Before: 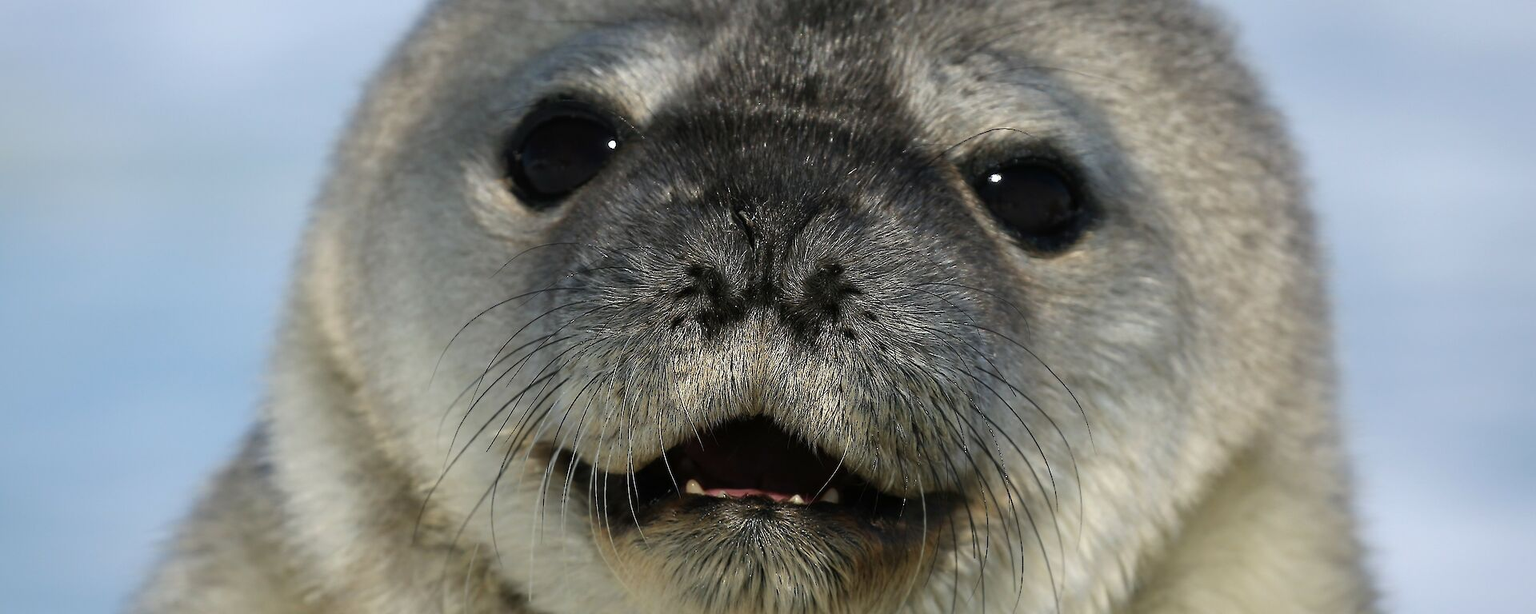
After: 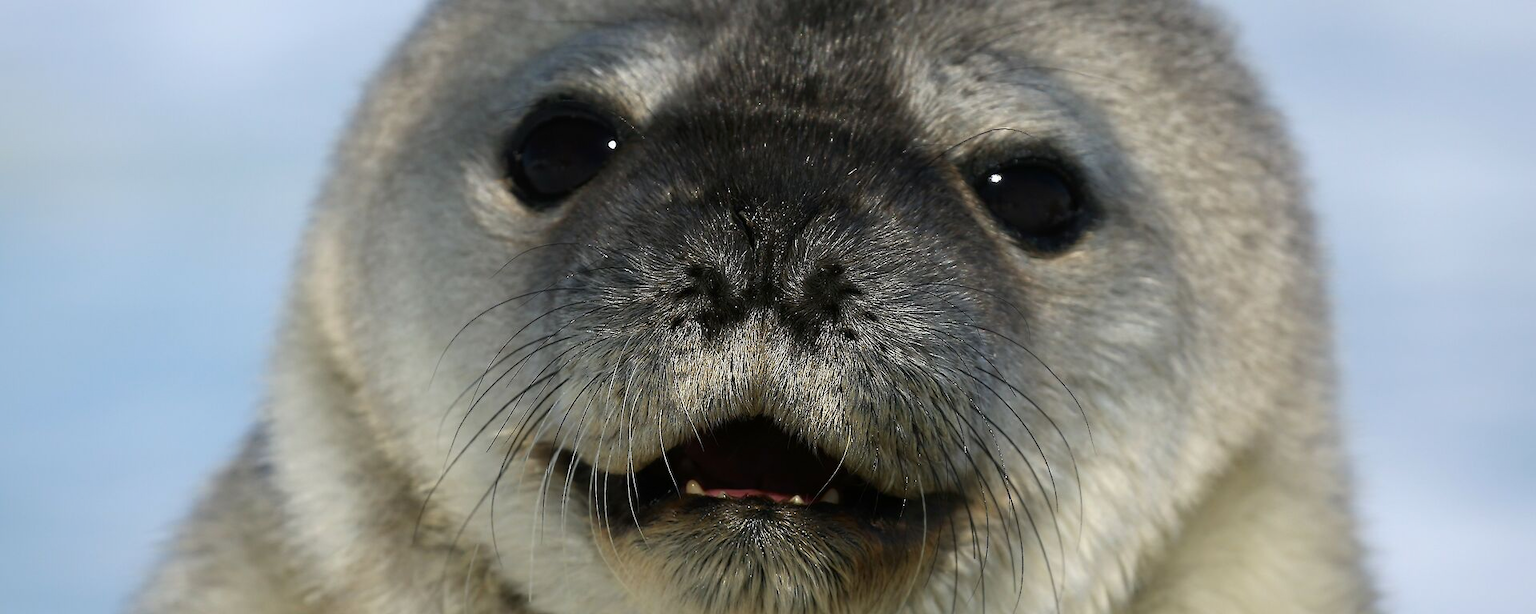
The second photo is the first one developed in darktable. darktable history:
shadows and highlights: shadows -70, highlights 35, soften with gaussian
tone equalizer: on, module defaults
